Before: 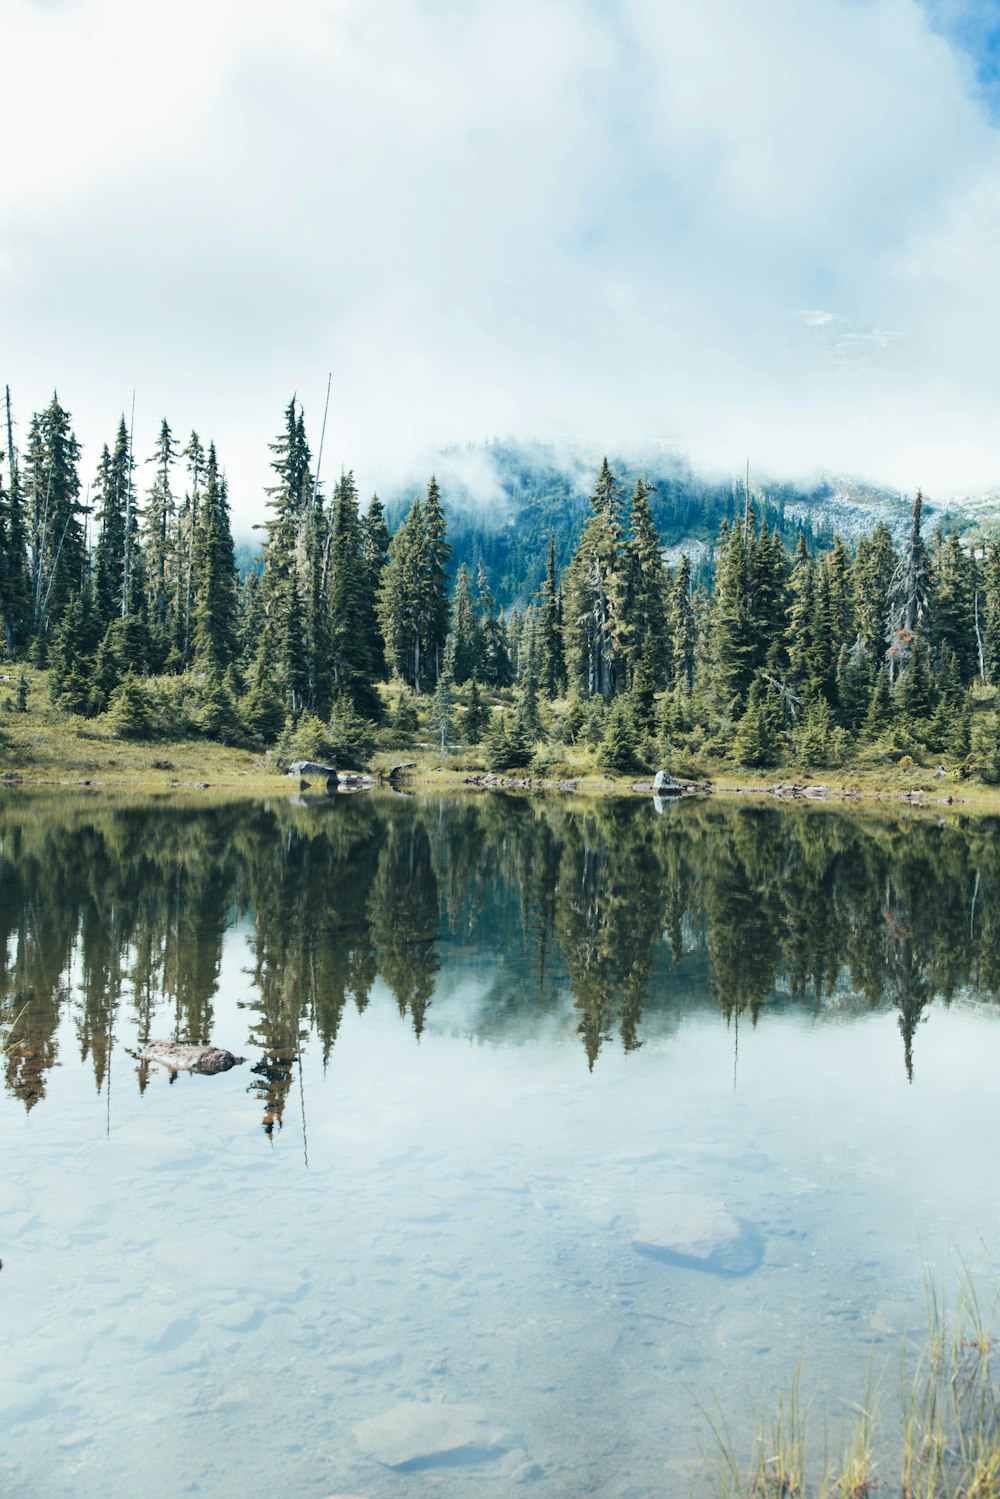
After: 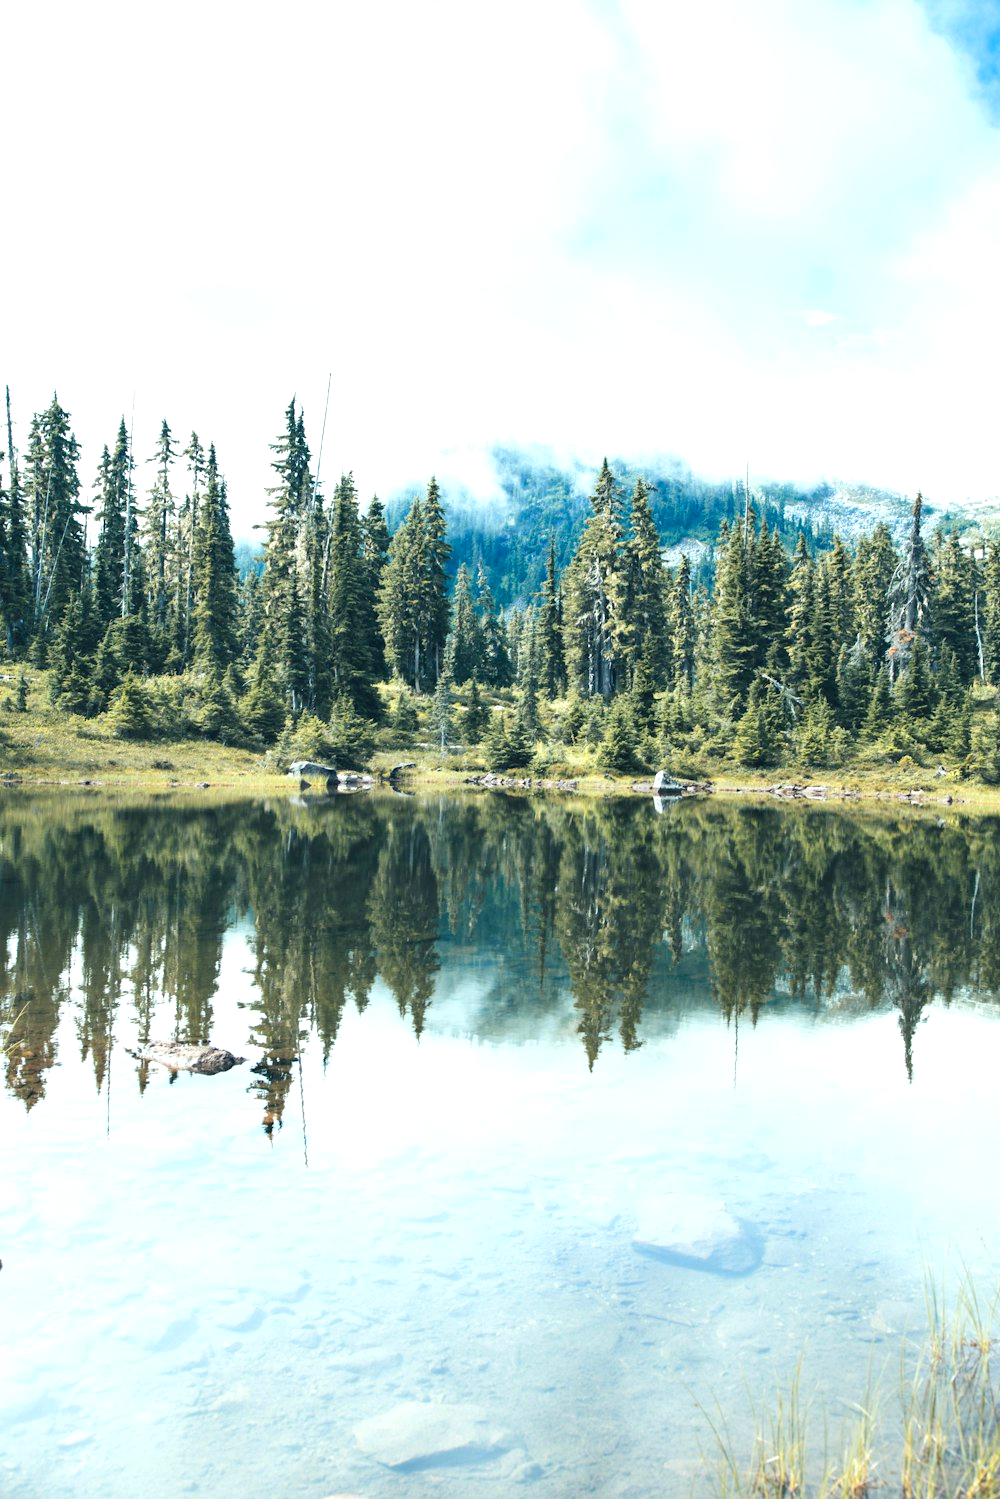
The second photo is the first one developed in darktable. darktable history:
exposure: exposure 0.641 EV, compensate exposure bias true, compensate highlight preservation false
contrast brightness saturation: contrast -0.014, brightness -0.005, saturation 0.042
